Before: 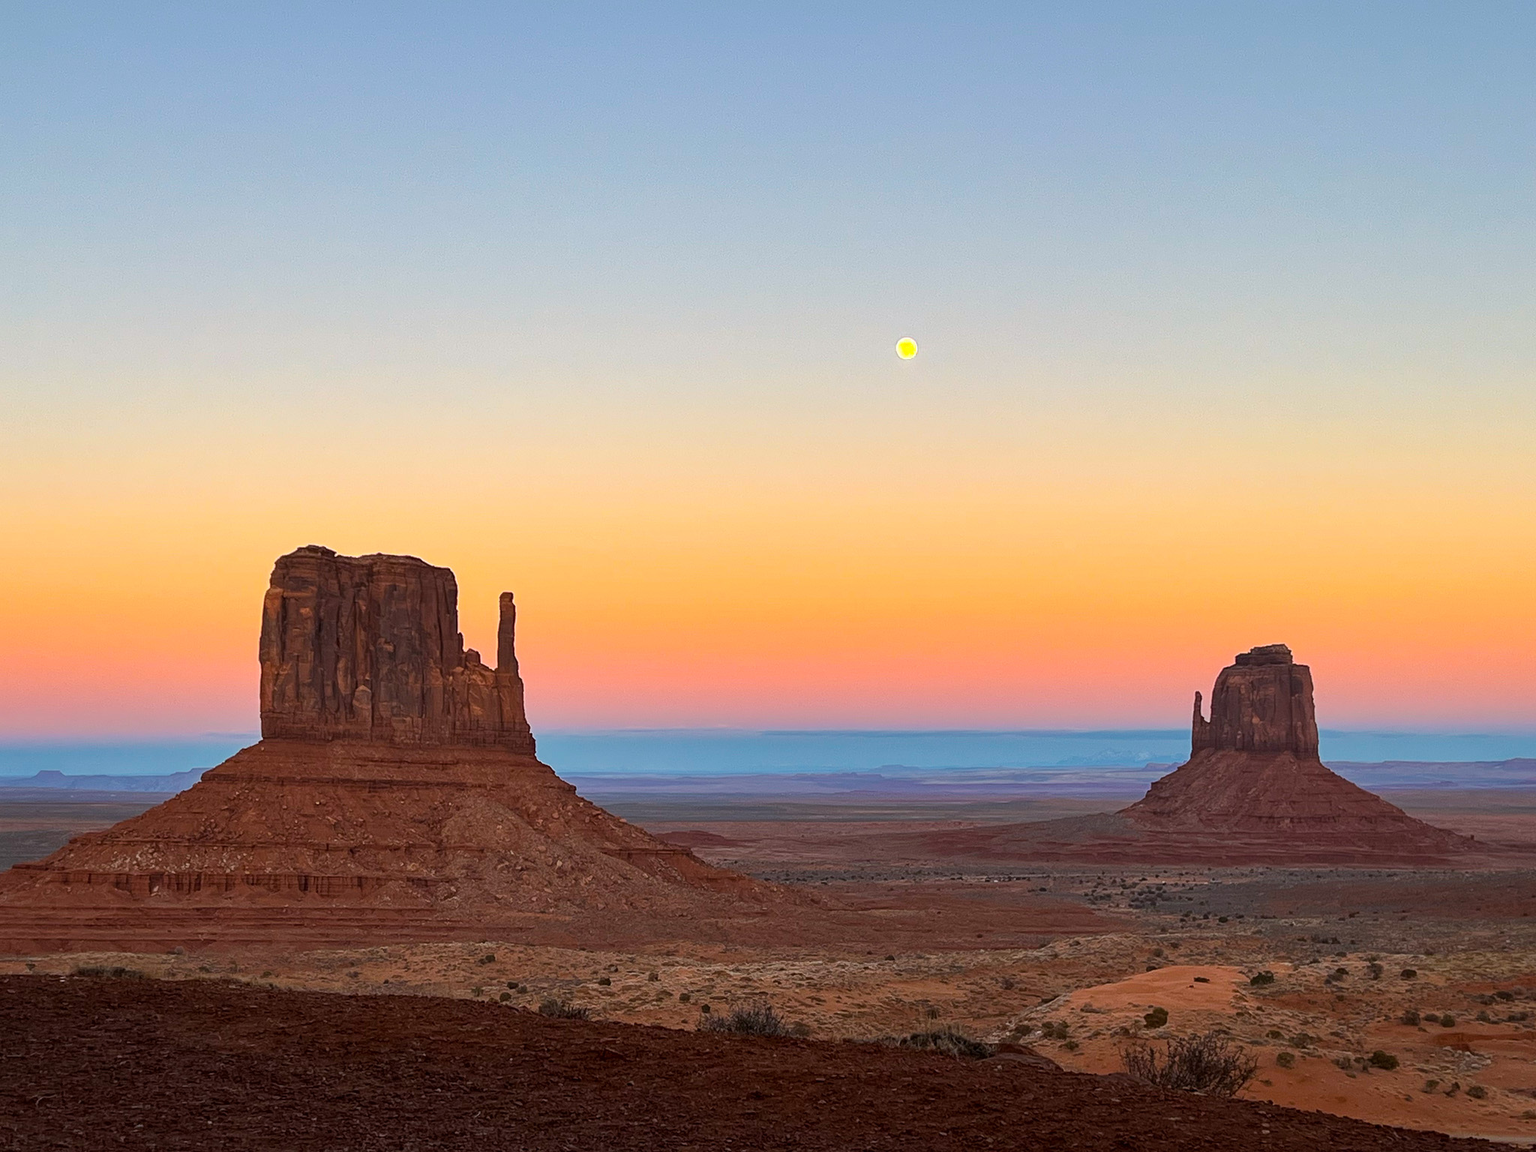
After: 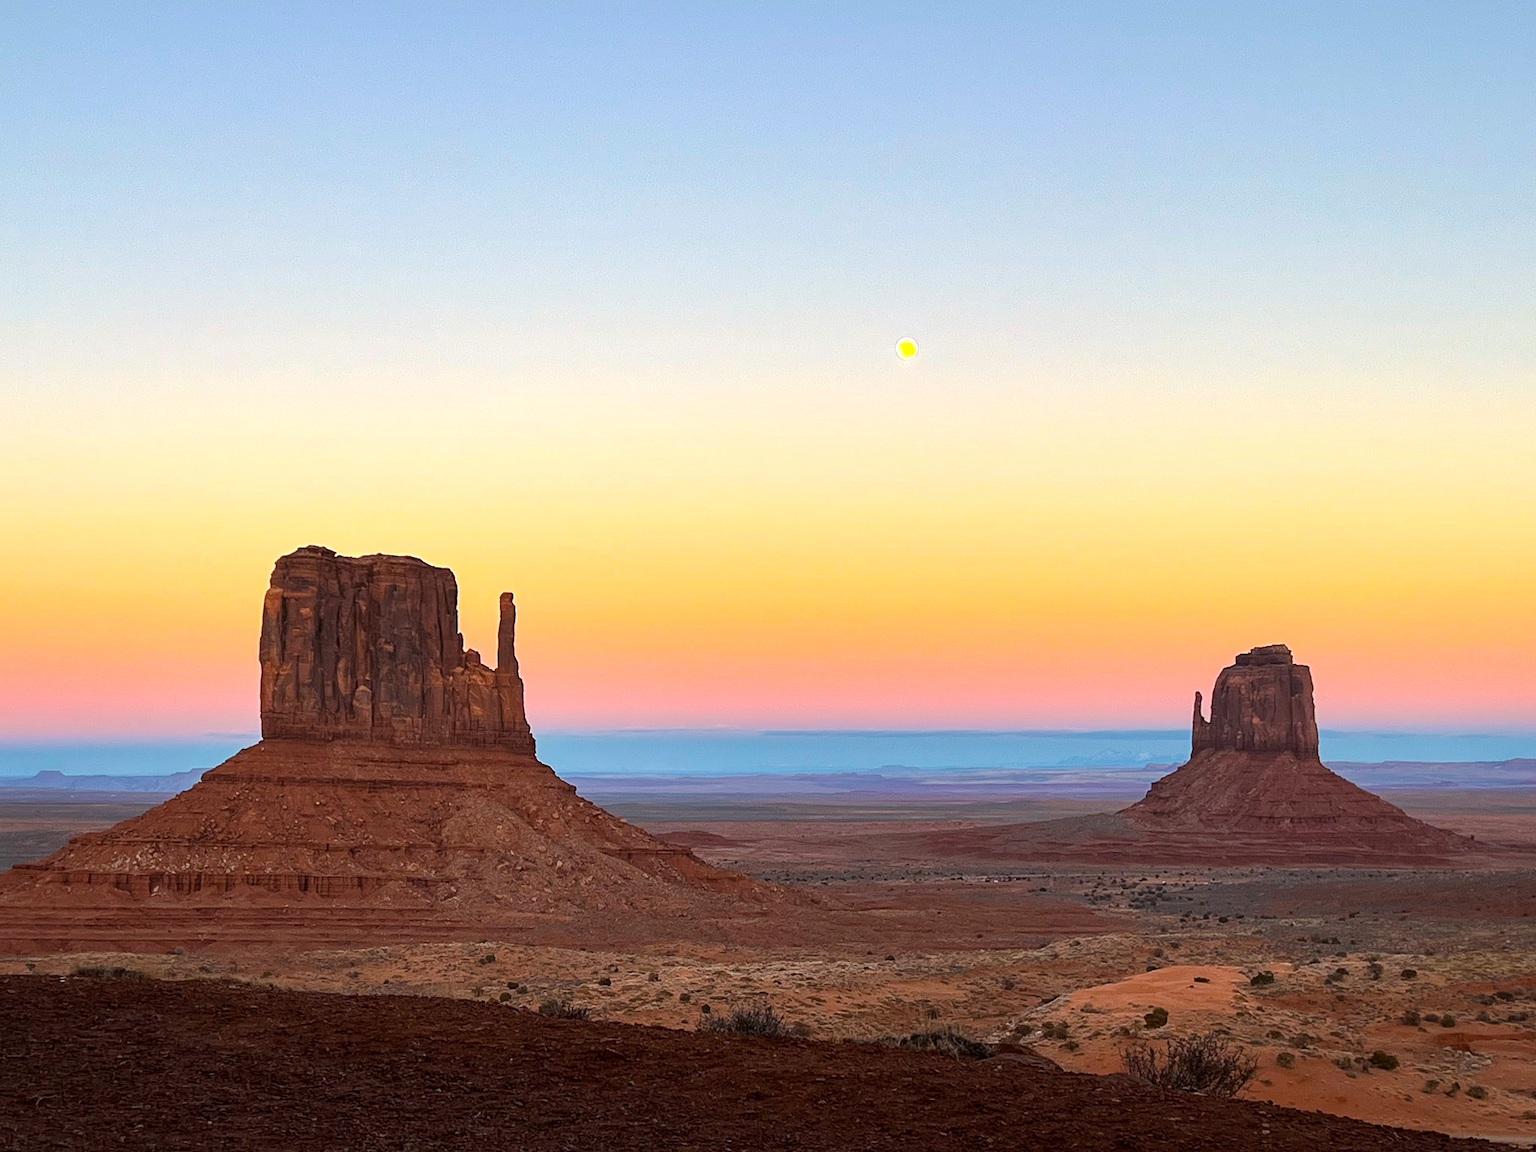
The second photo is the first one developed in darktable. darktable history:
tone equalizer: -8 EV -0.41 EV, -7 EV -0.415 EV, -6 EV -0.337 EV, -5 EV -0.185 EV, -3 EV 0.208 EV, -2 EV 0.332 EV, -1 EV 0.374 EV, +0 EV 0.43 EV
